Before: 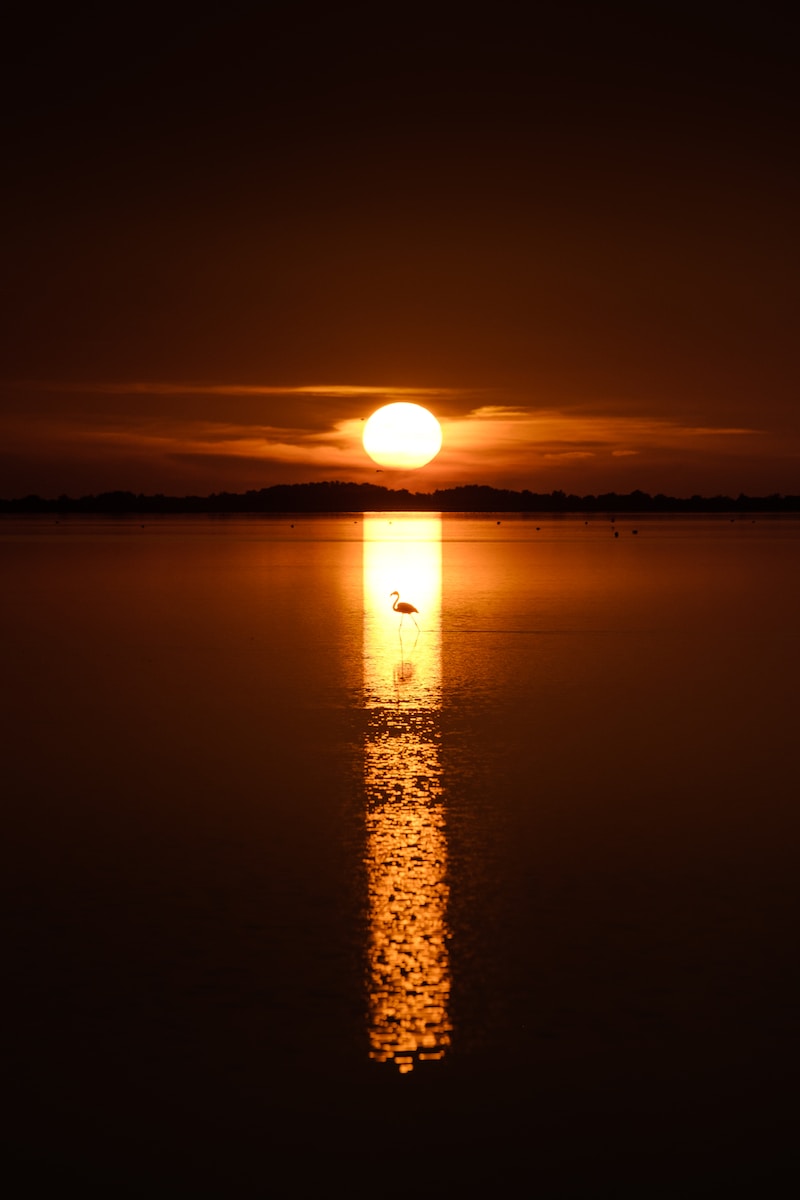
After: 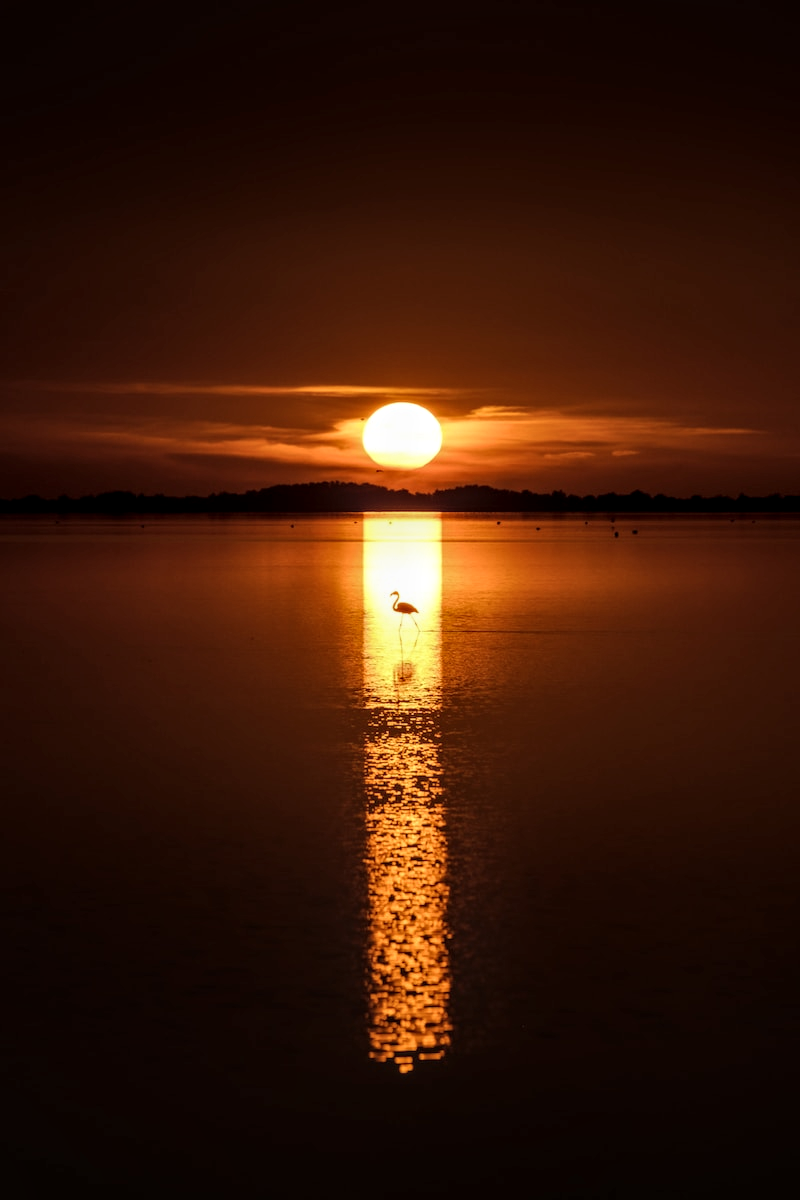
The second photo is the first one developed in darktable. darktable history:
local contrast: highlights 31%, detail 135%
